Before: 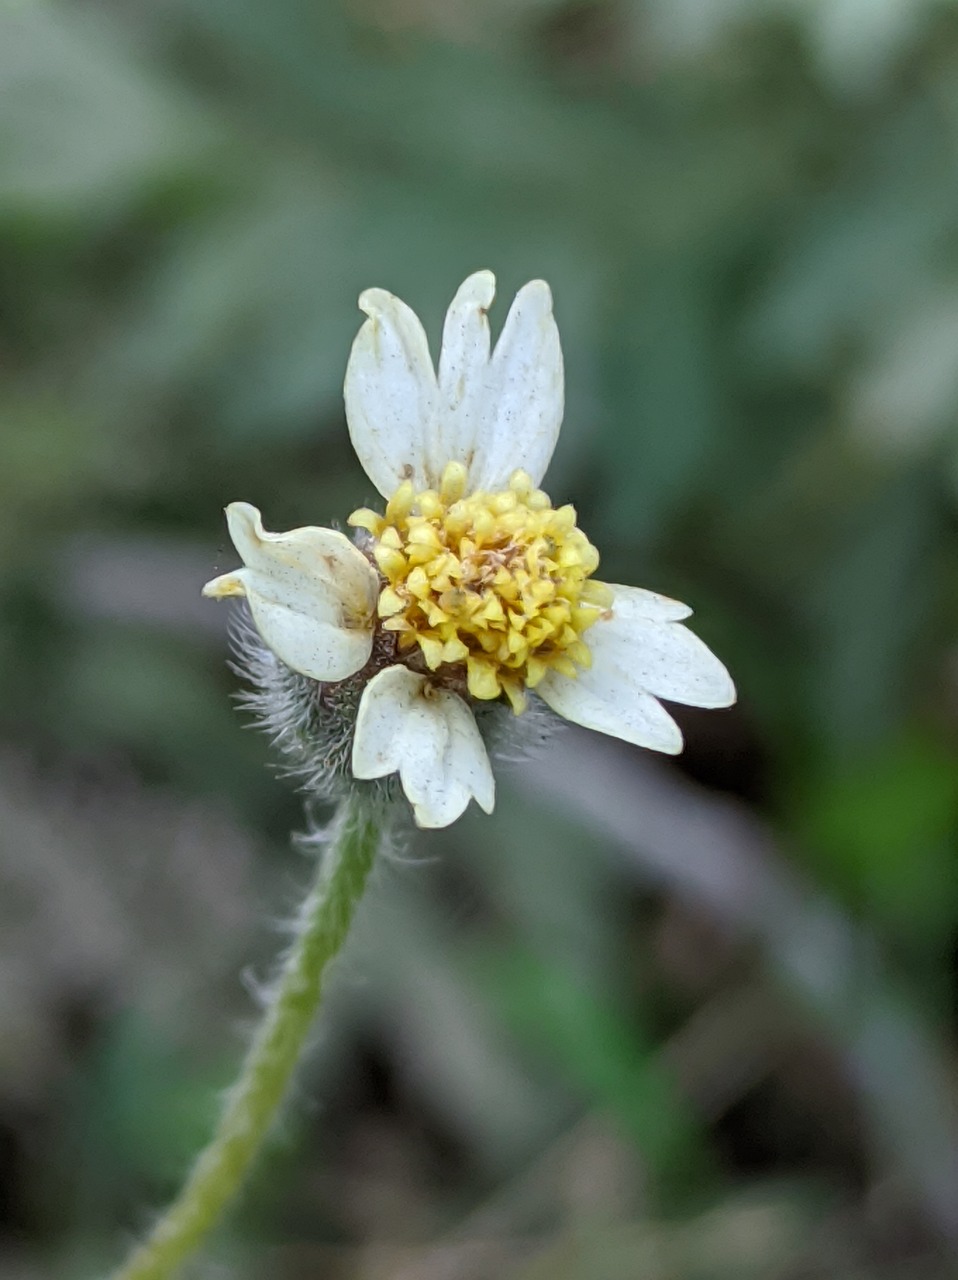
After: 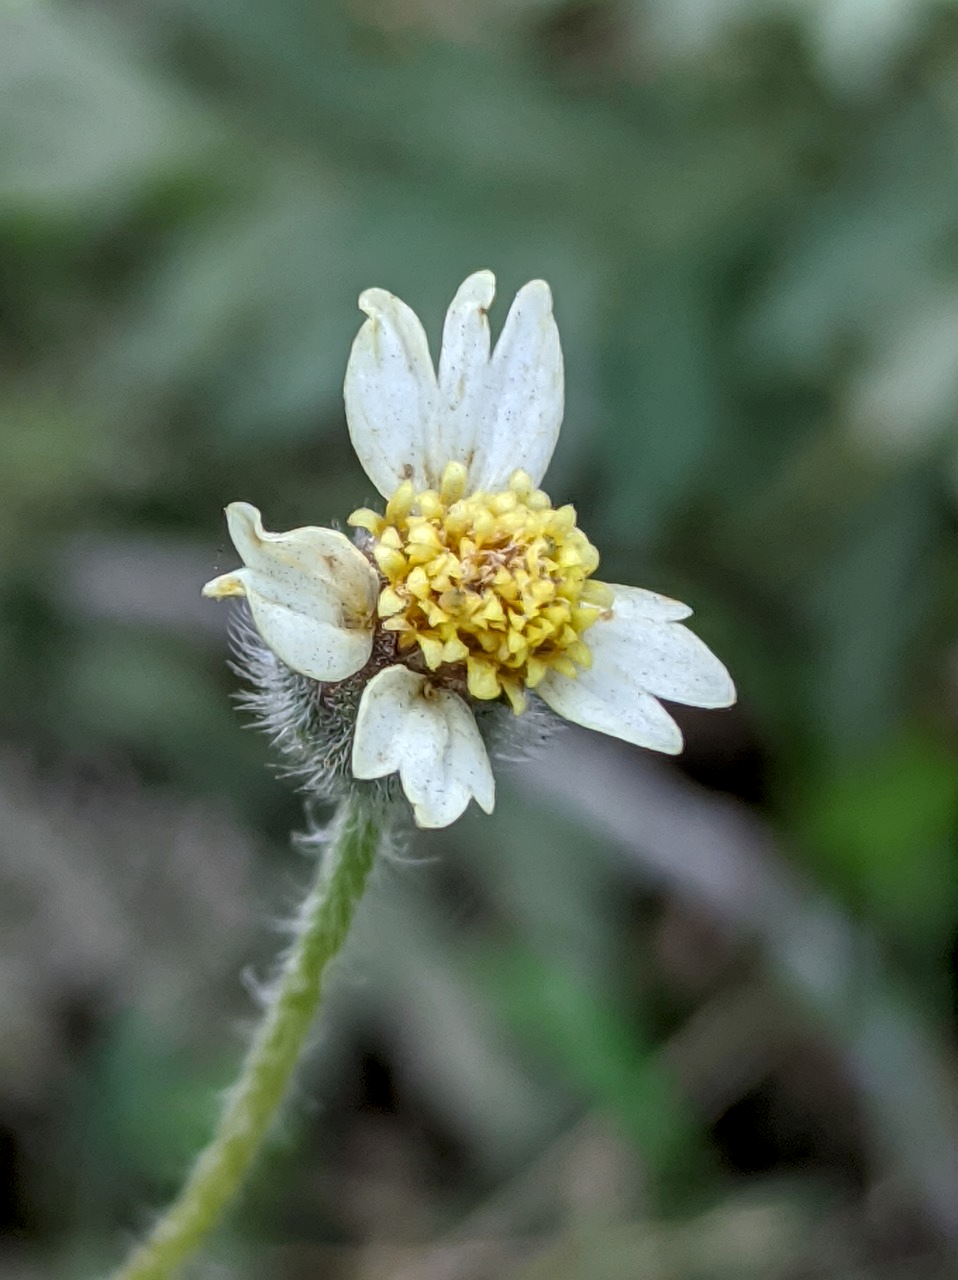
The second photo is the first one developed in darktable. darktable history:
contrast equalizer: y [[0.5 ×6], [0.5 ×6], [0.5, 0.5, 0.501, 0.545, 0.707, 0.863], [0 ×6], [0 ×6]], mix 0.609
local contrast: on, module defaults
